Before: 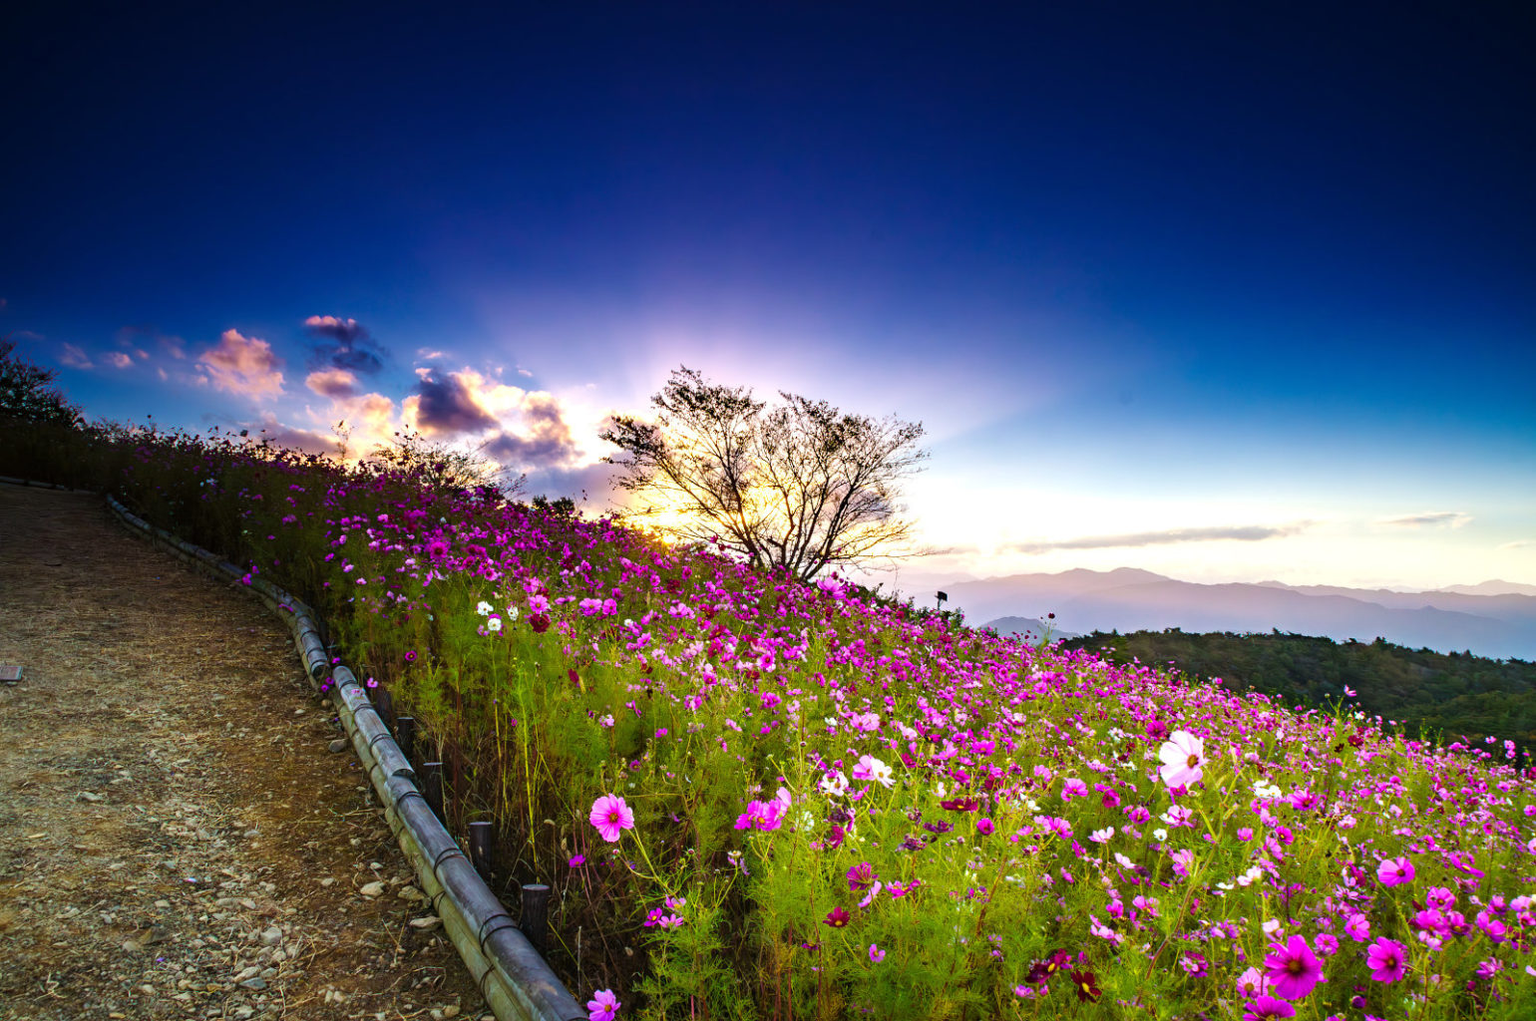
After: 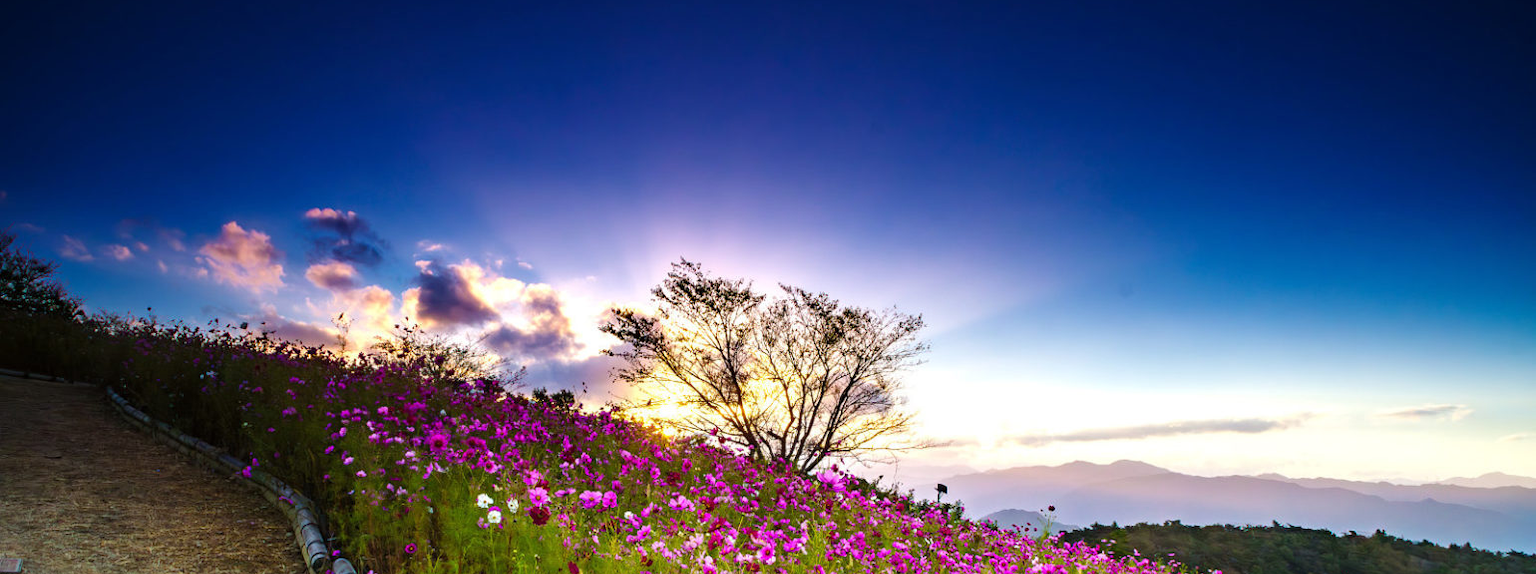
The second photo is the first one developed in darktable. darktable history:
crop and rotate: top 10.585%, bottom 33.105%
